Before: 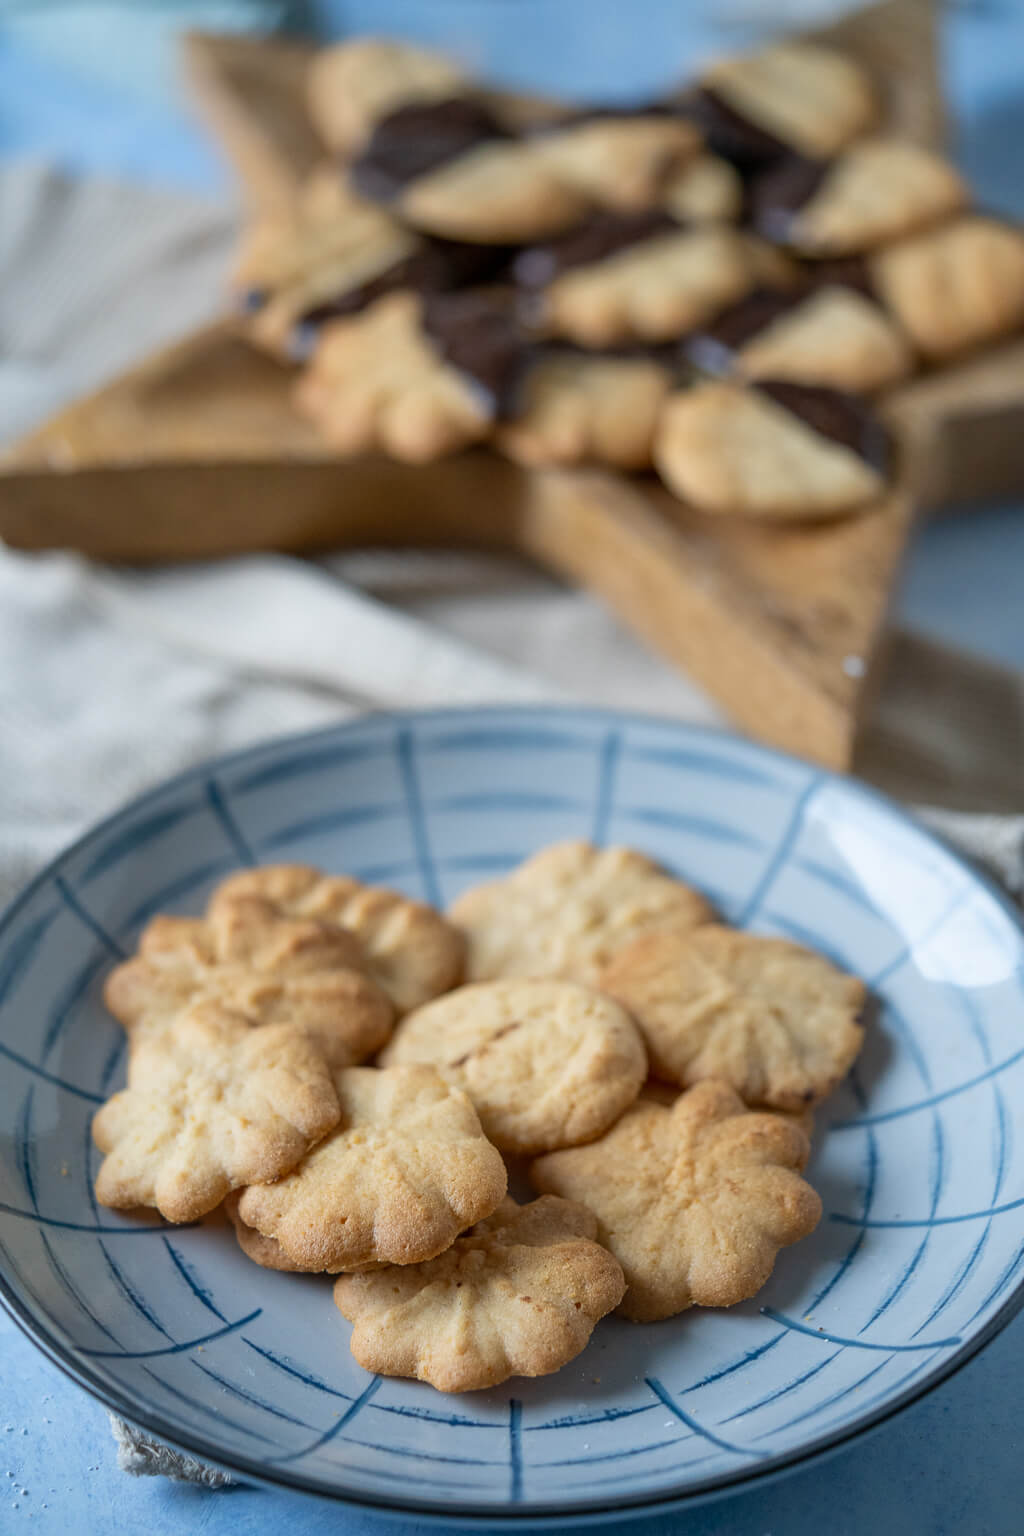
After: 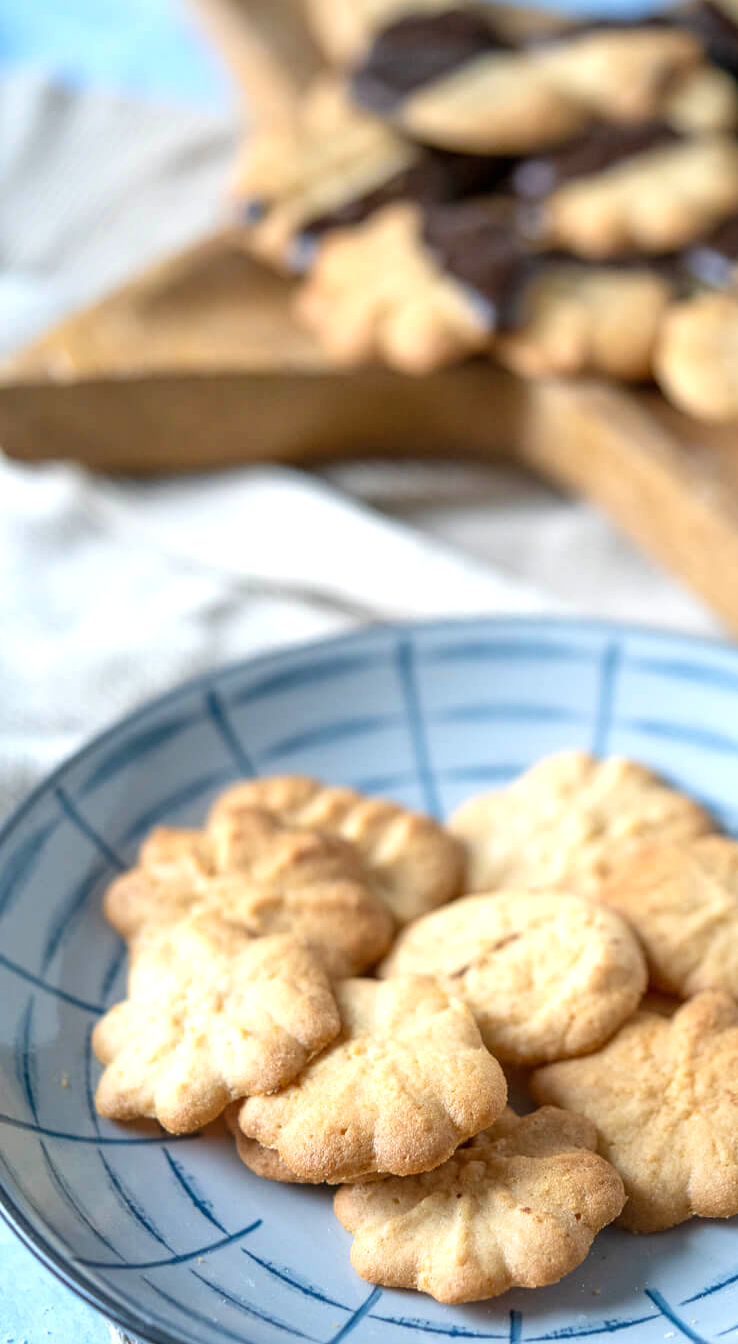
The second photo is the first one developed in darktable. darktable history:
exposure: exposure 0.785 EV, compensate highlight preservation false
crop: top 5.803%, right 27.864%, bottom 5.804%
